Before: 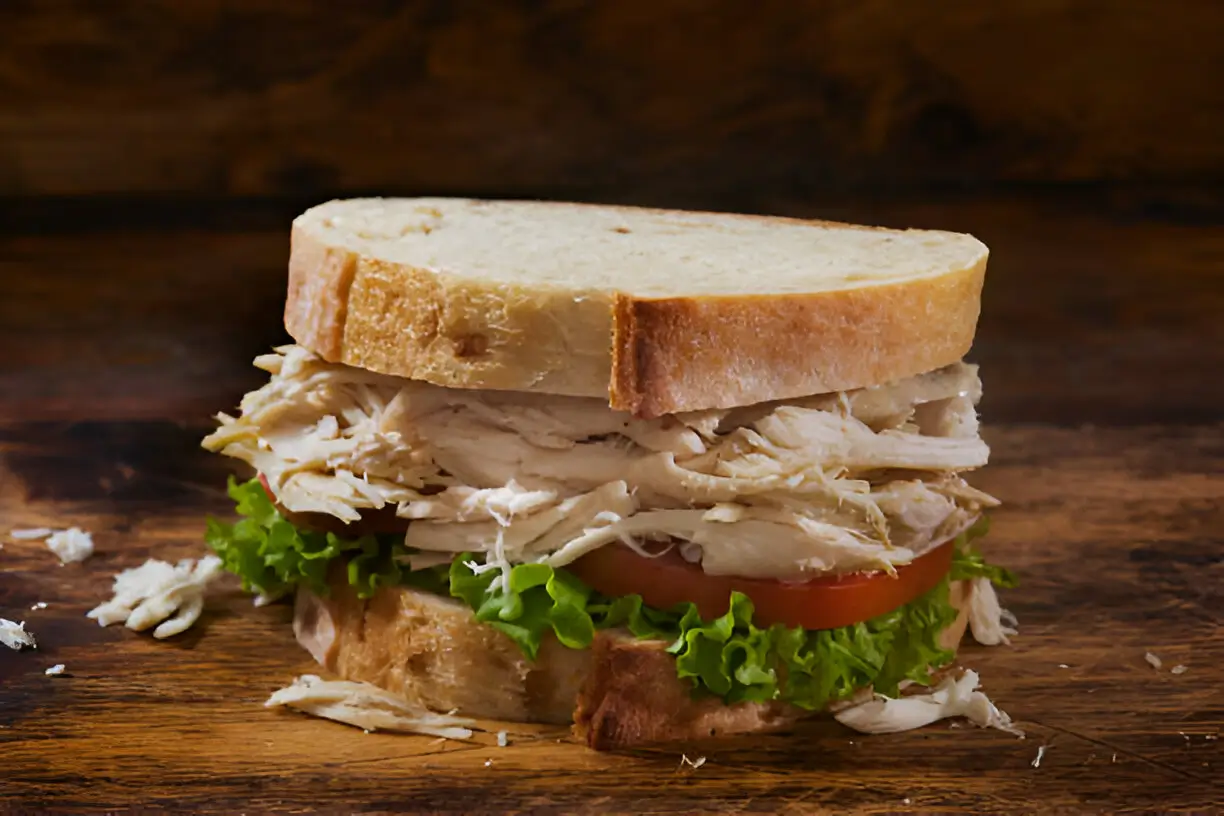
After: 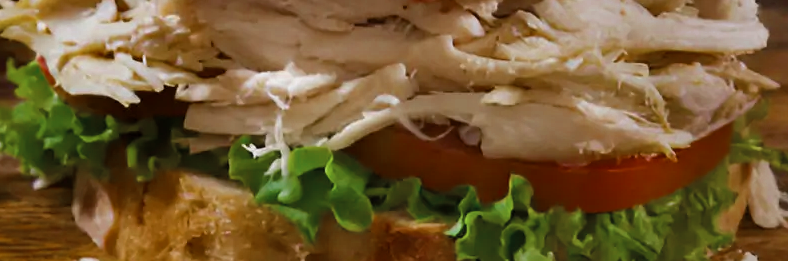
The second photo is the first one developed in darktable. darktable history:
color balance rgb: perceptual saturation grading › global saturation 25%, global vibrance 20%
color zones: curves: ch0 [(0, 0.5) (0.125, 0.4) (0.25, 0.5) (0.375, 0.4) (0.5, 0.4) (0.625, 0.35) (0.75, 0.35) (0.875, 0.5)]; ch1 [(0, 0.35) (0.125, 0.45) (0.25, 0.35) (0.375, 0.35) (0.5, 0.35) (0.625, 0.35) (0.75, 0.45) (0.875, 0.35)]; ch2 [(0, 0.6) (0.125, 0.5) (0.25, 0.5) (0.375, 0.6) (0.5, 0.6) (0.625, 0.5) (0.75, 0.5) (0.875, 0.5)]
shadows and highlights: soften with gaussian
crop: left 18.091%, top 51.13%, right 17.525%, bottom 16.85%
